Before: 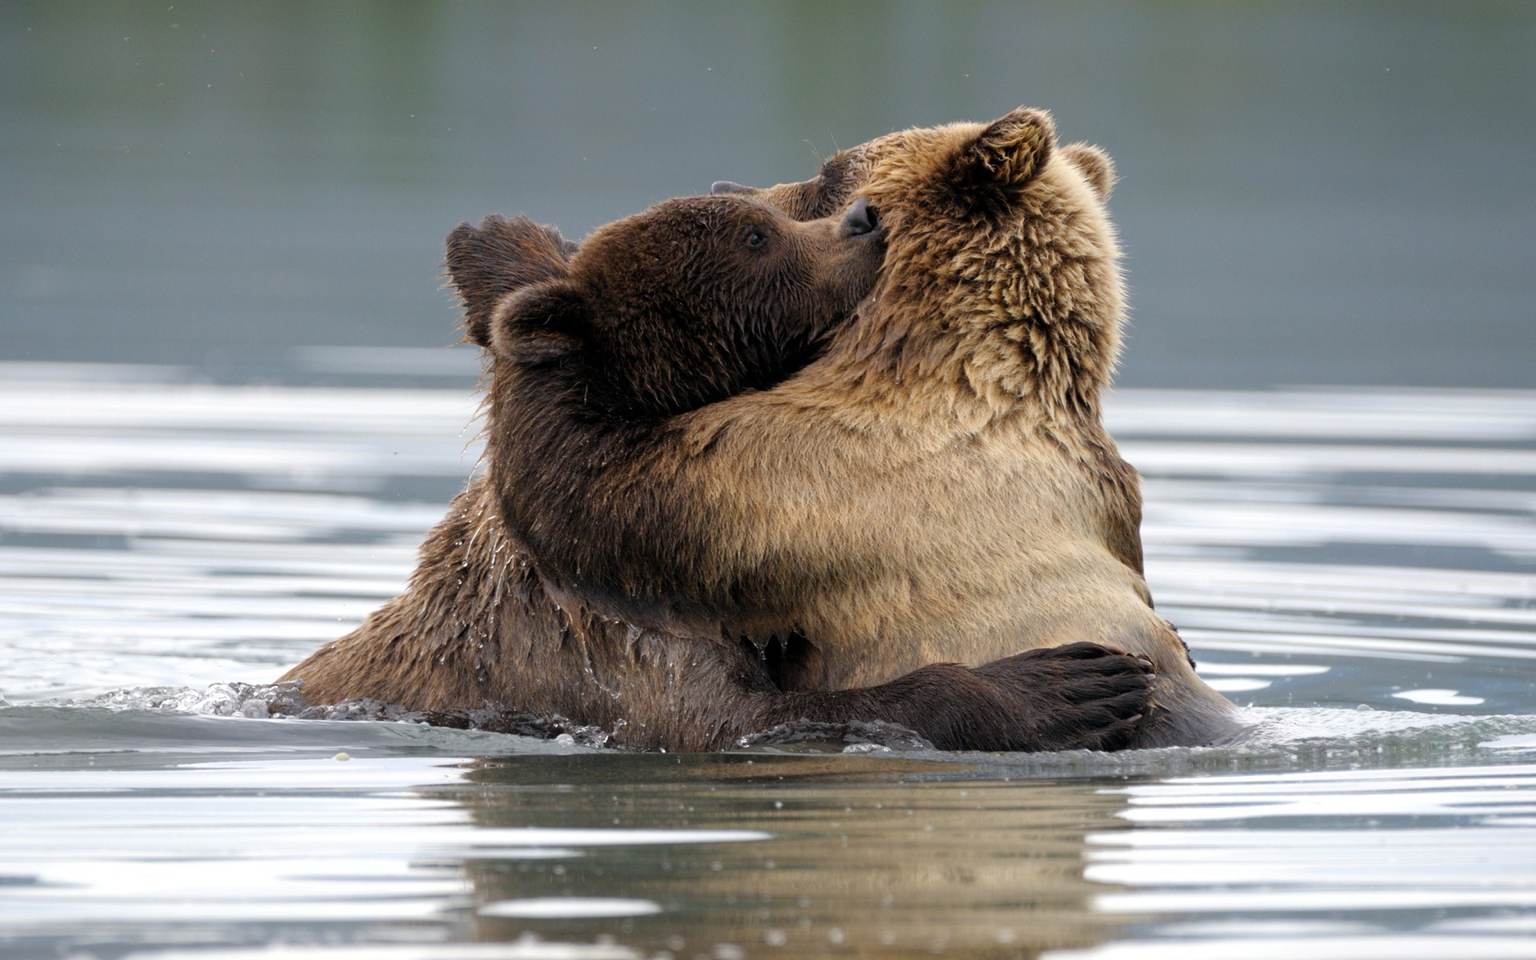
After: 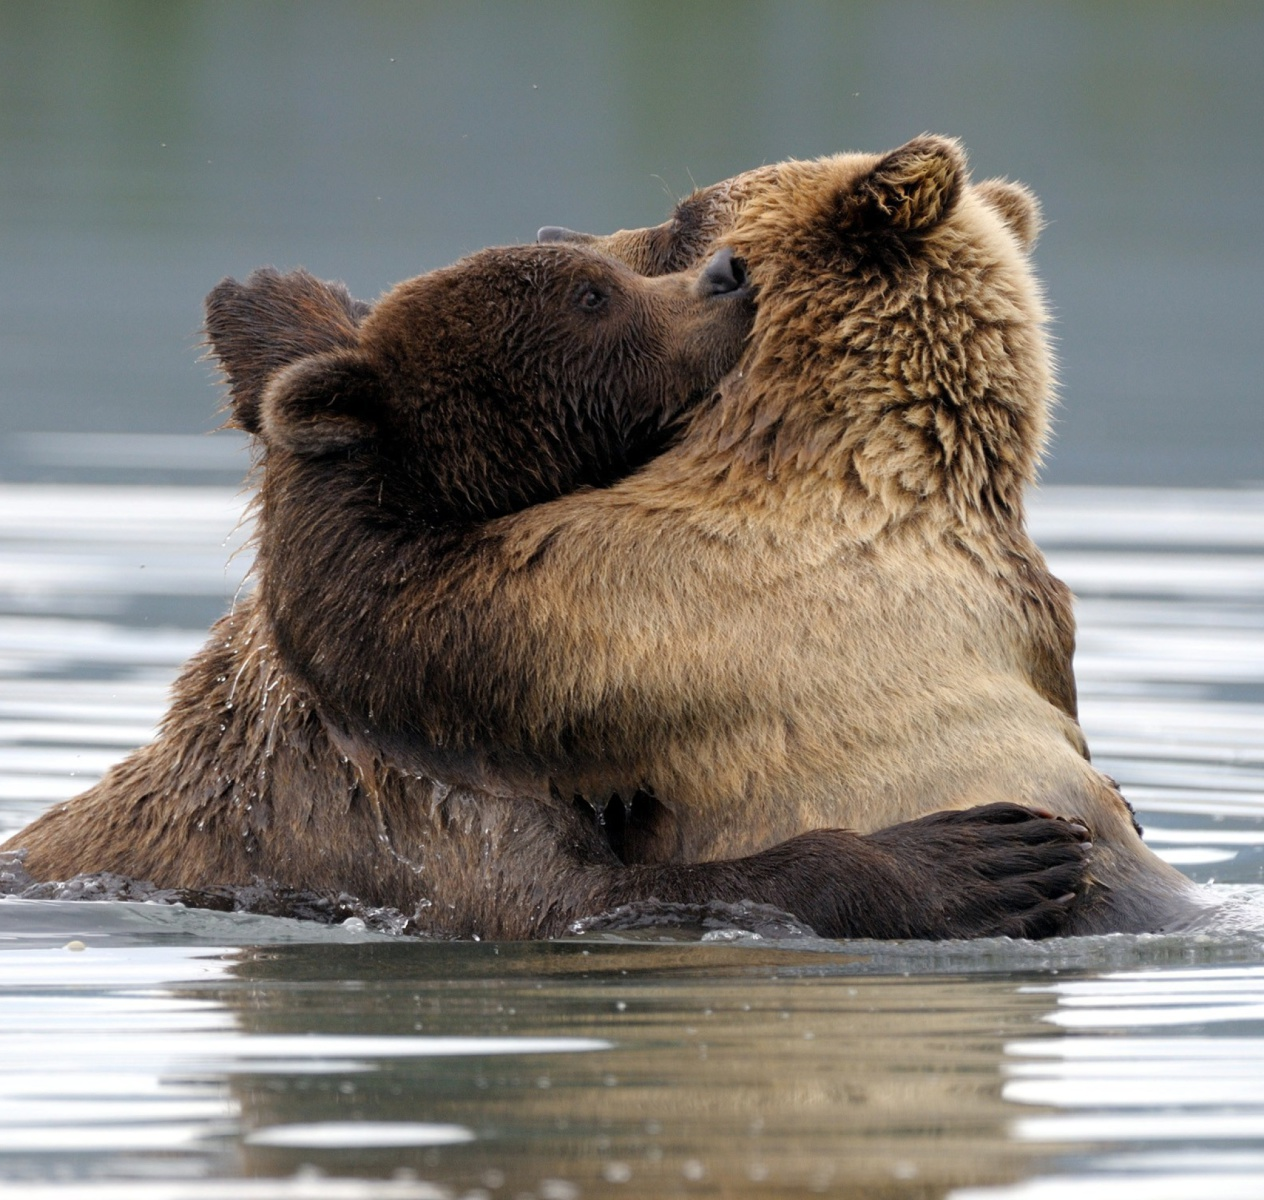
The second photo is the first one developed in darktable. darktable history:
crop and rotate: left 18.382%, right 15.781%
